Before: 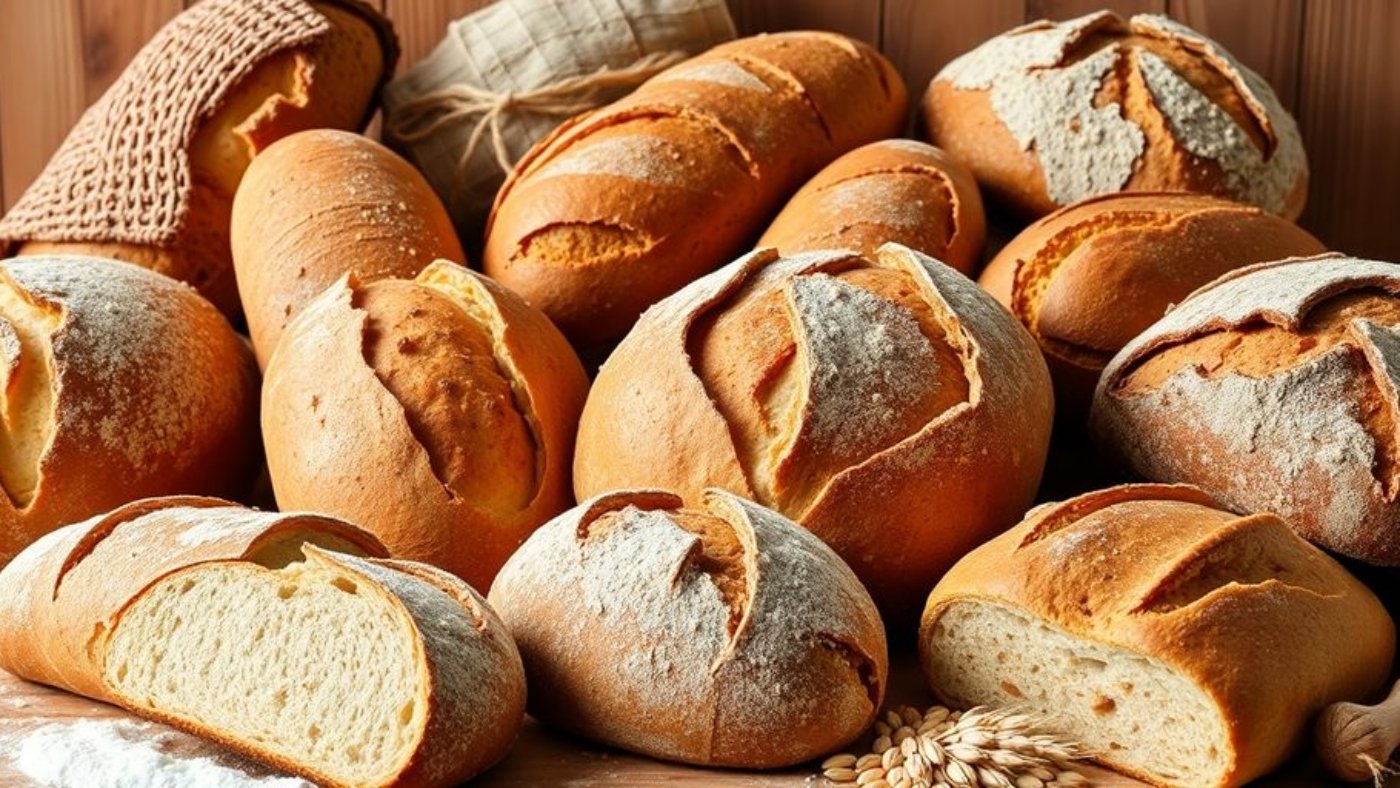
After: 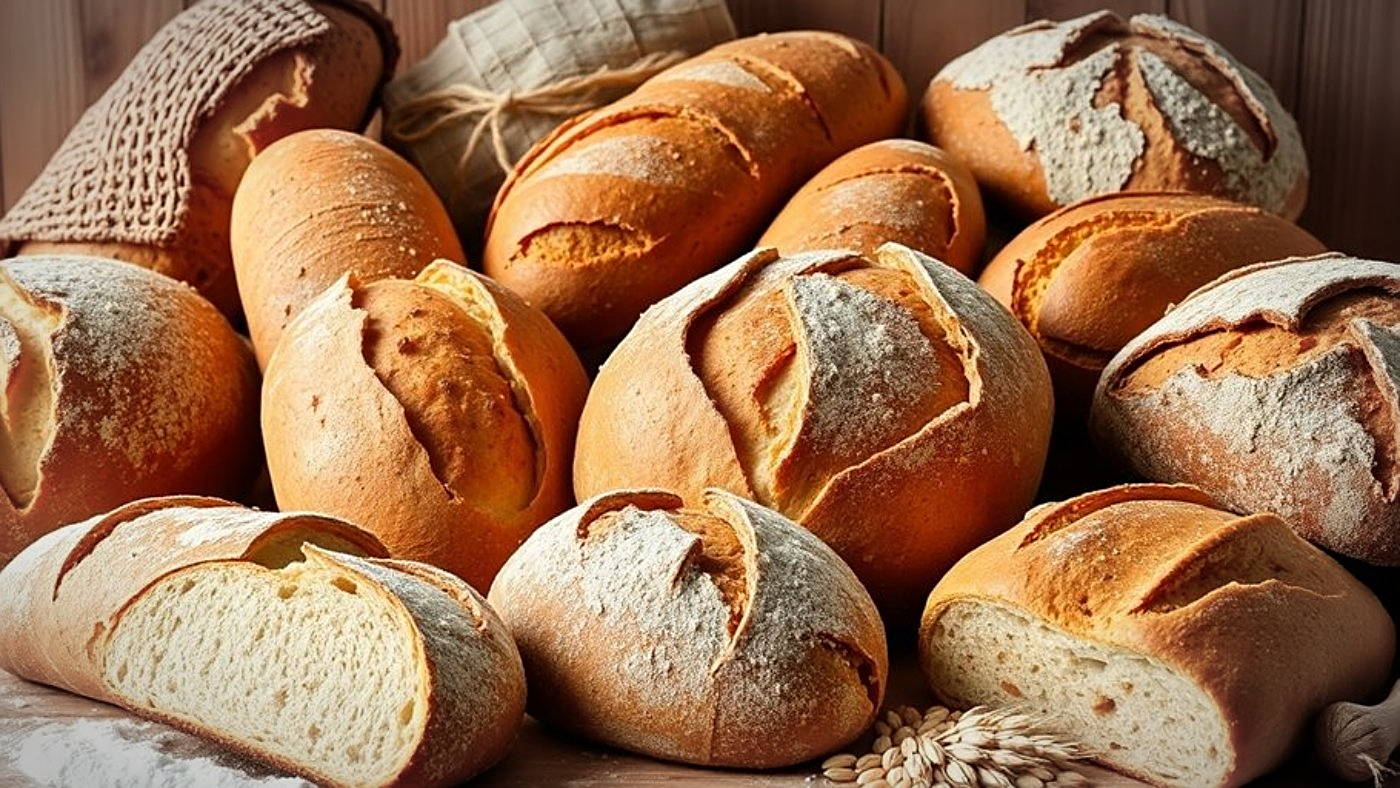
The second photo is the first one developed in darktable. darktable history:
vignetting: center (-0.009, 0), automatic ratio true
sharpen: on, module defaults
